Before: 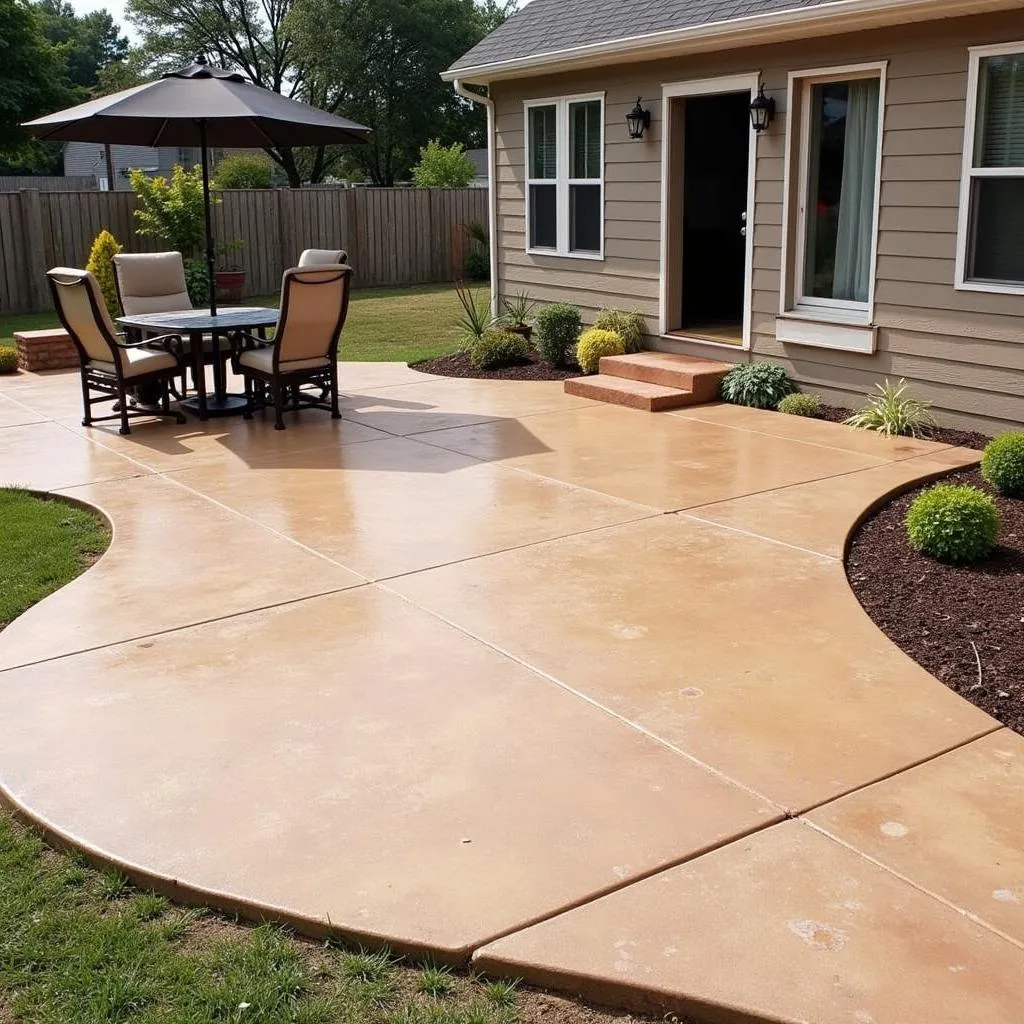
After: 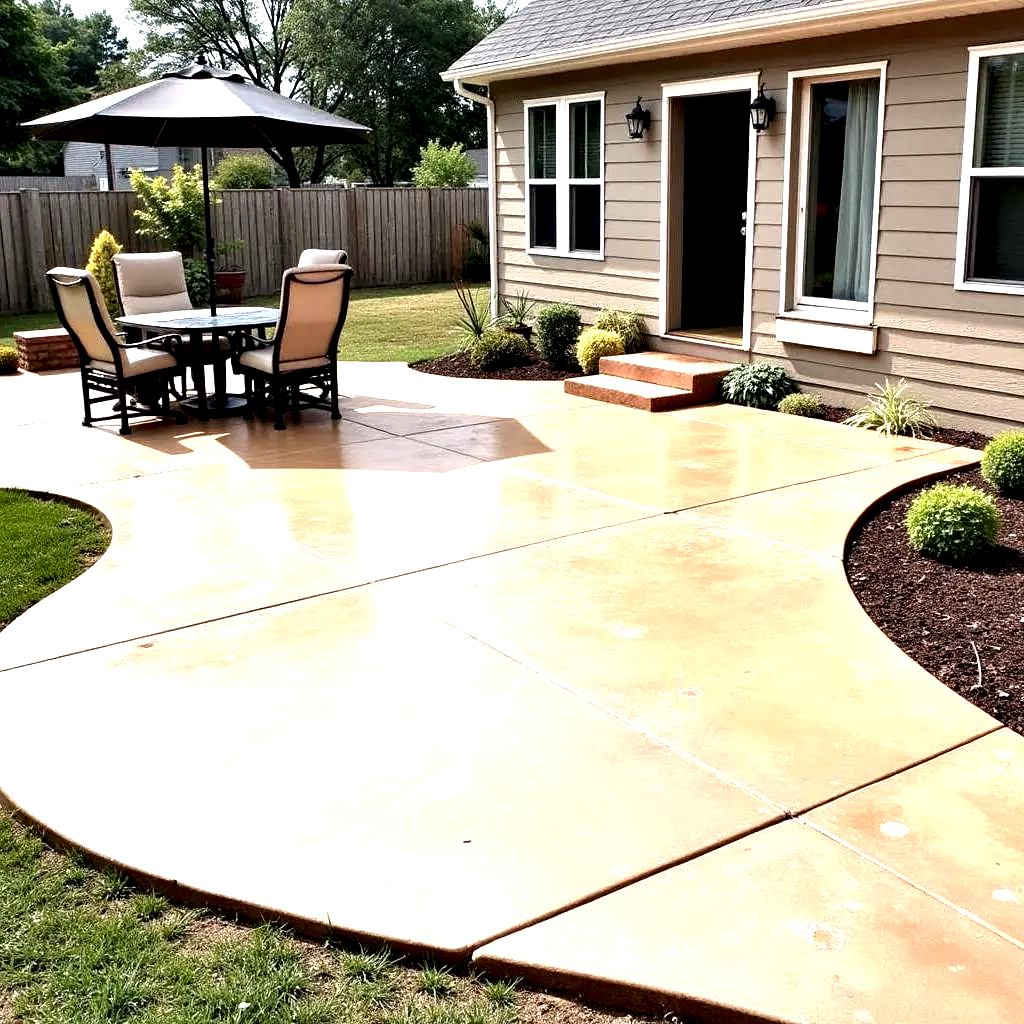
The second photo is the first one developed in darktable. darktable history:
exposure: exposure 0.944 EV, compensate highlight preservation false
contrast equalizer: y [[0.609, 0.611, 0.615, 0.613, 0.607, 0.603], [0.504, 0.498, 0.496, 0.499, 0.506, 0.516], [0 ×6], [0 ×6], [0 ×6]]
